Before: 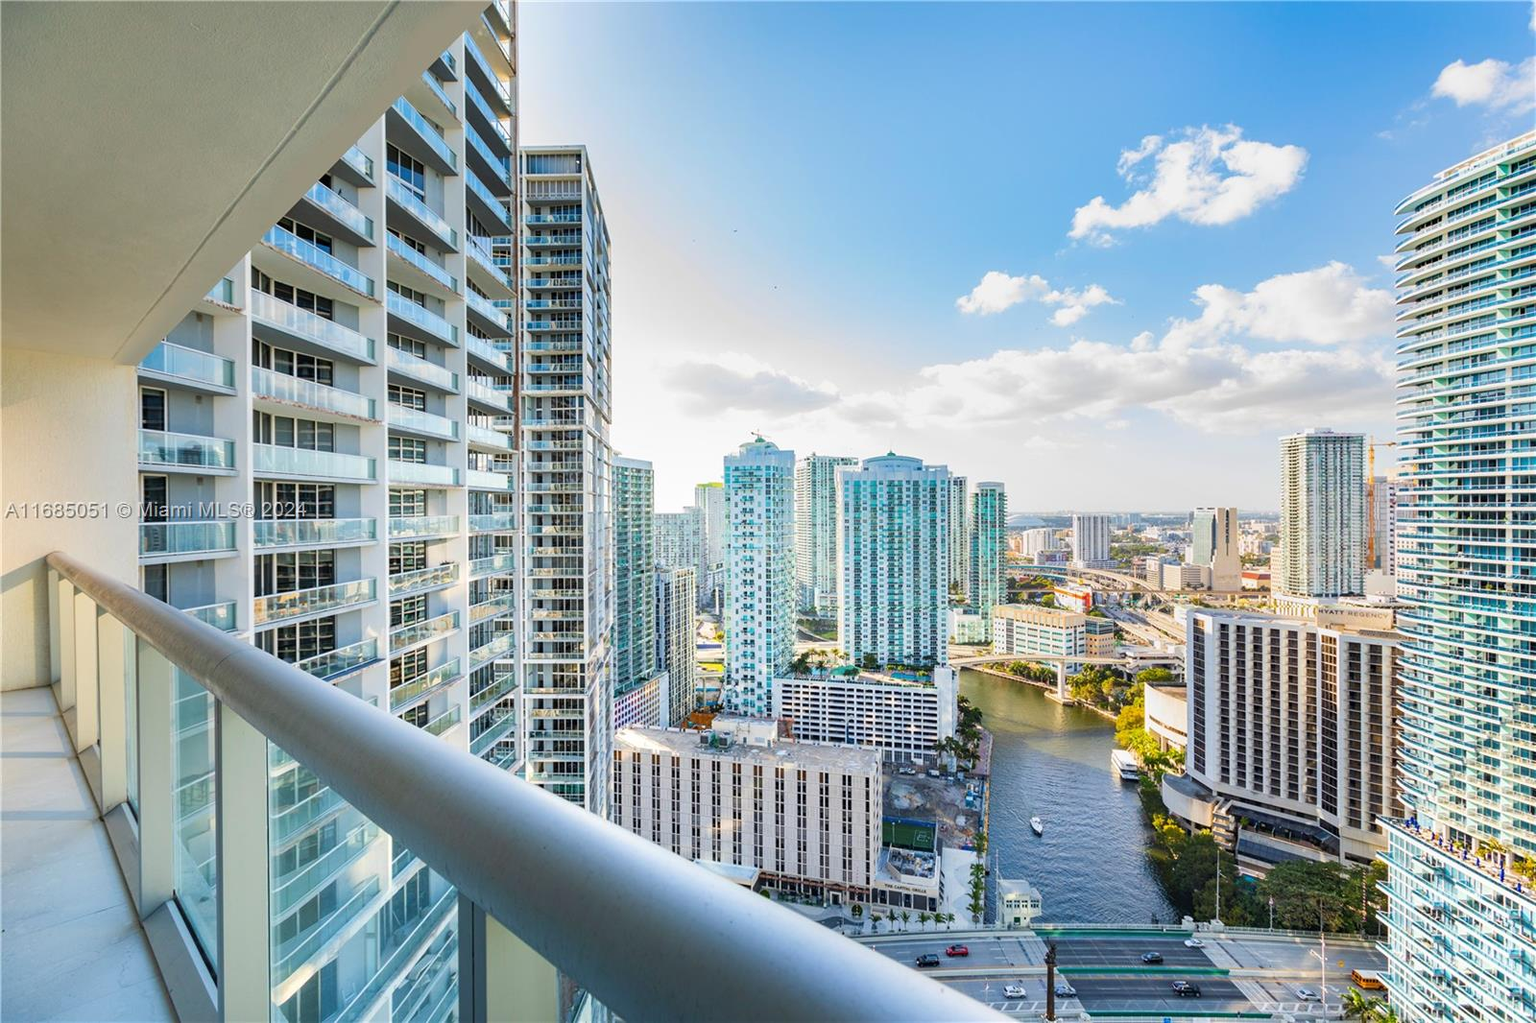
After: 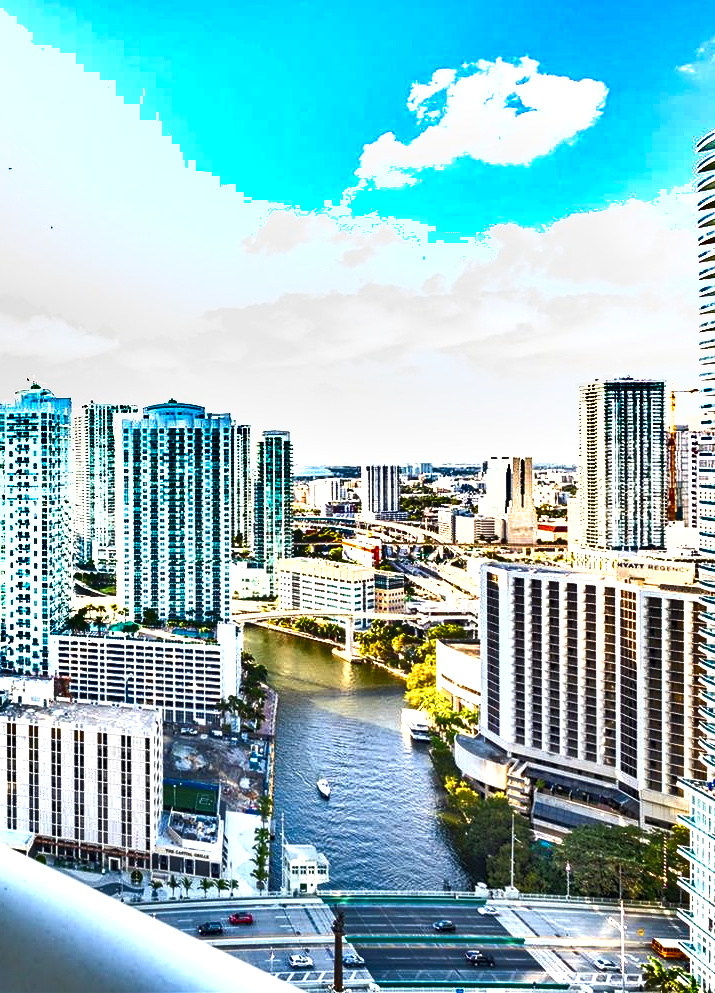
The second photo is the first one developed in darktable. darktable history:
exposure: black level correction 0, exposure 1 EV, compensate exposure bias true, compensate highlight preservation false
crop: left 47.284%, top 6.84%, right 7.996%
contrast equalizer: octaves 7, y [[0.502, 0.505, 0.512, 0.529, 0.564, 0.588], [0.5 ×6], [0.502, 0.505, 0.512, 0.529, 0.564, 0.588], [0, 0.001, 0.001, 0.004, 0.008, 0.011], [0, 0.001, 0.001, 0.004, 0.008, 0.011]]
shadows and highlights: radius 100.78, shadows 50.58, highlights -65.15, soften with gaussian
tone equalizer: edges refinement/feathering 500, mask exposure compensation -1.57 EV, preserve details no
